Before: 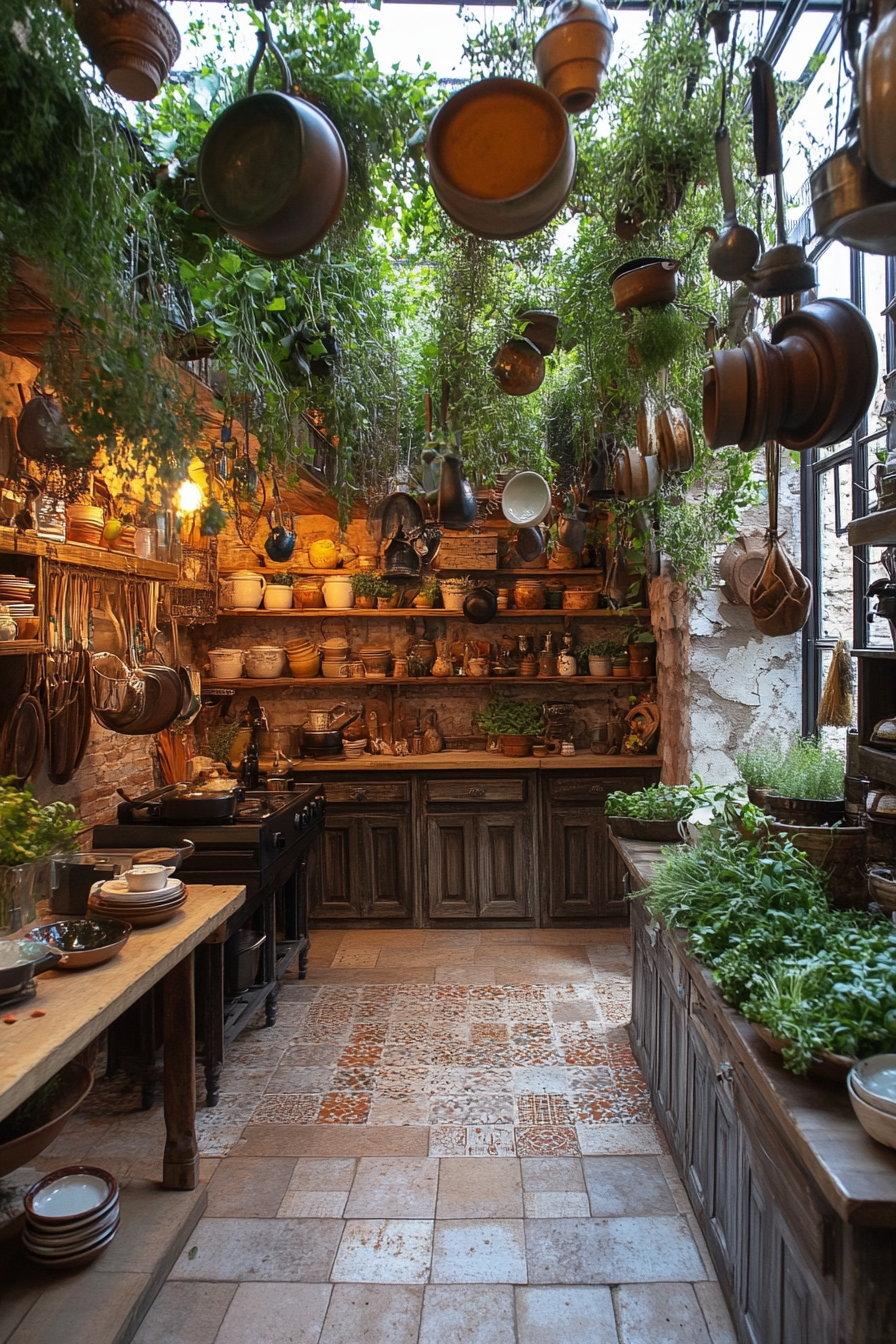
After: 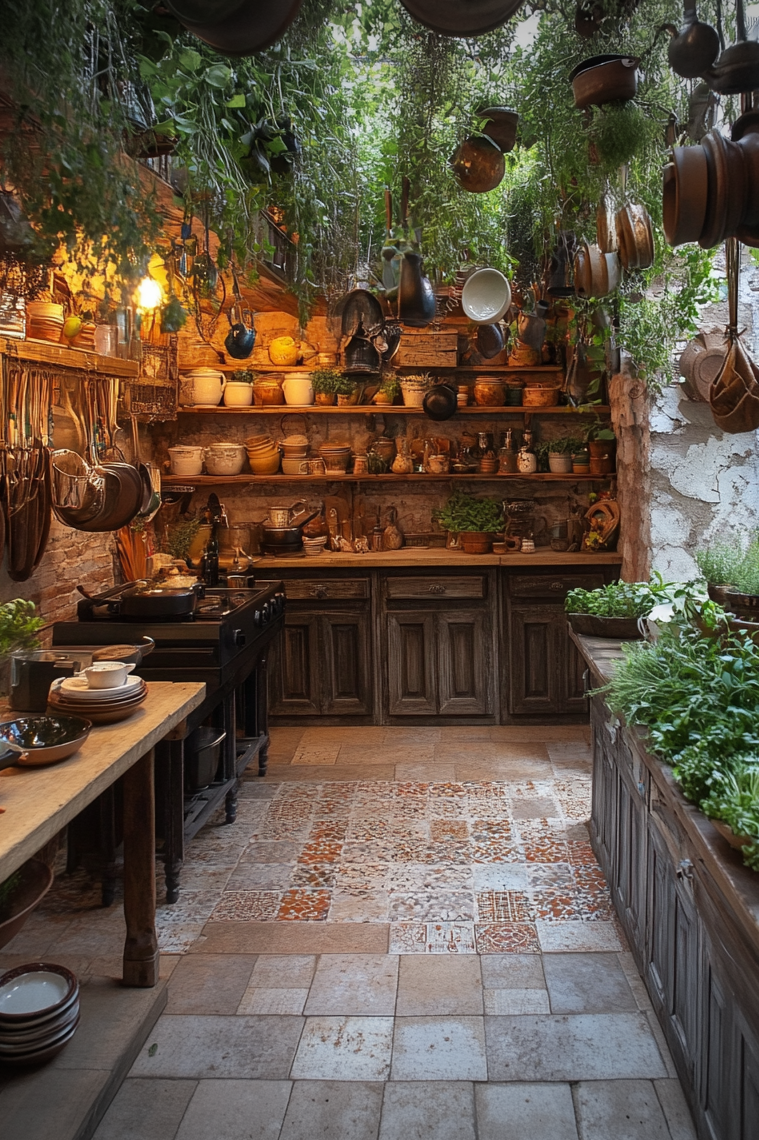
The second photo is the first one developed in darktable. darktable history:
vignetting: fall-off start 99.35%, width/height ratio 1.325, unbound false
crop and rotate: left 4.562%, top 15.108%, right 10.679%
